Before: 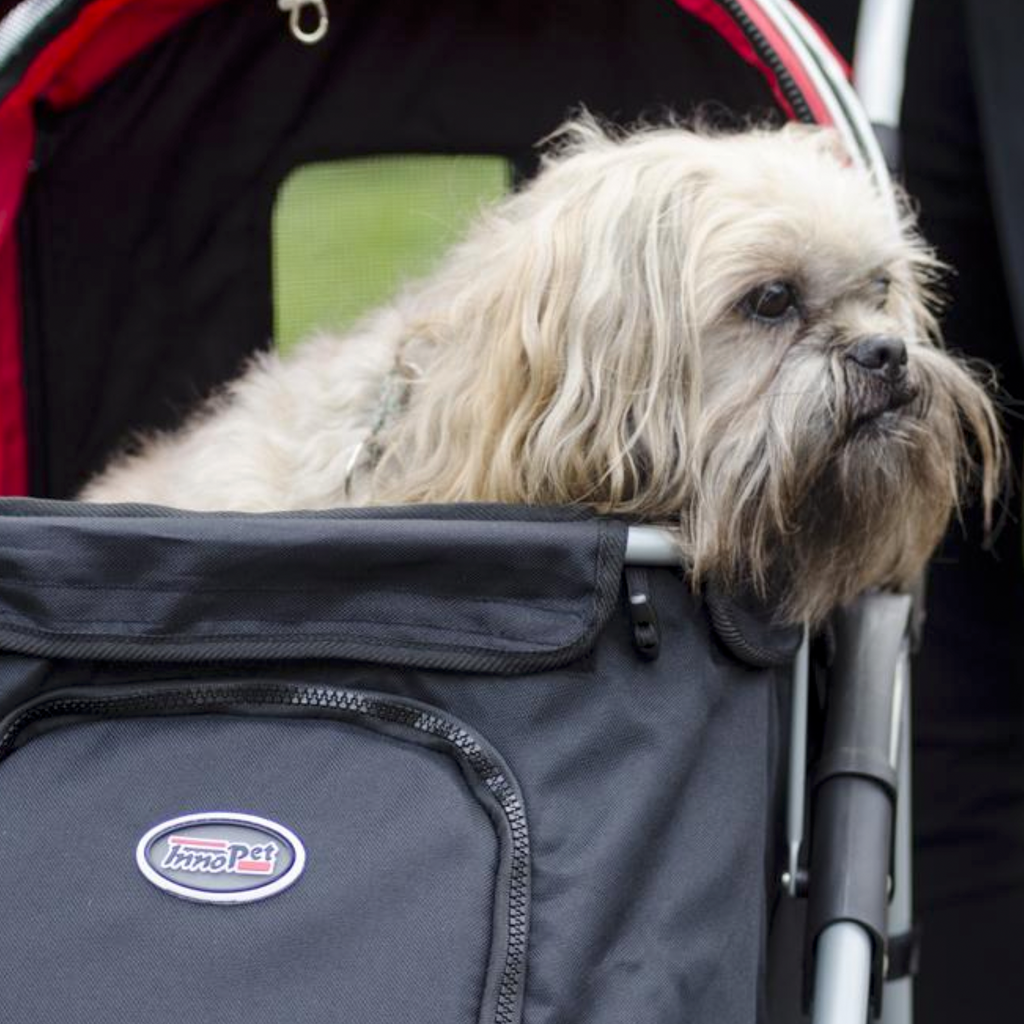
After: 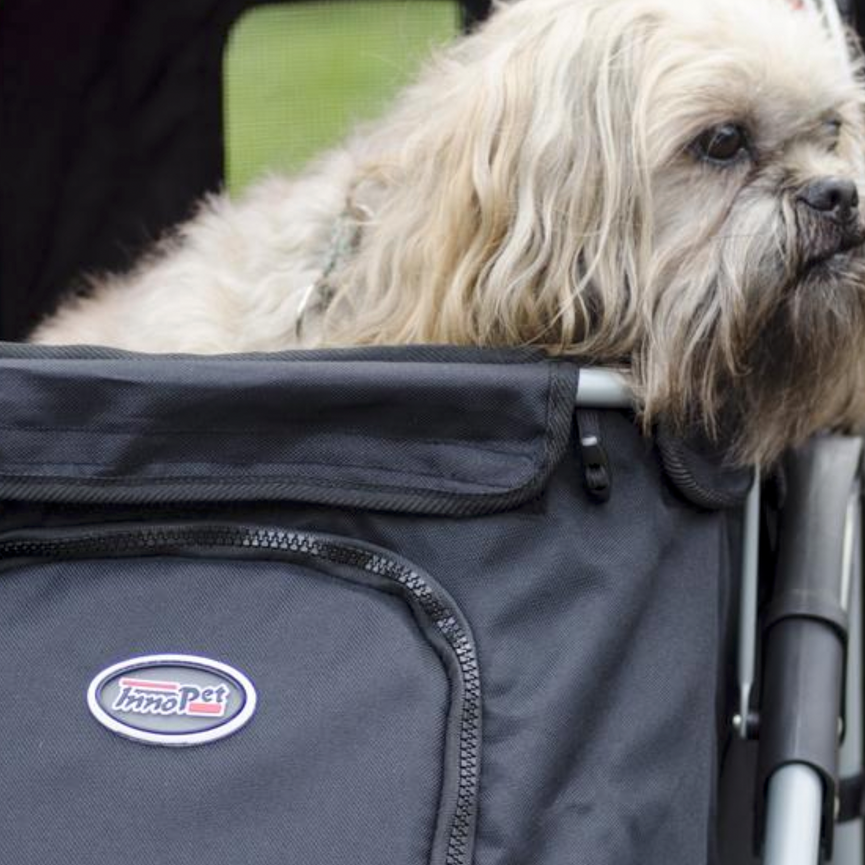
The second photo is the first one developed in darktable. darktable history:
crop and rotate: left 4.842%, top 15.51%, right 10.668%
white balance: emerald 1
